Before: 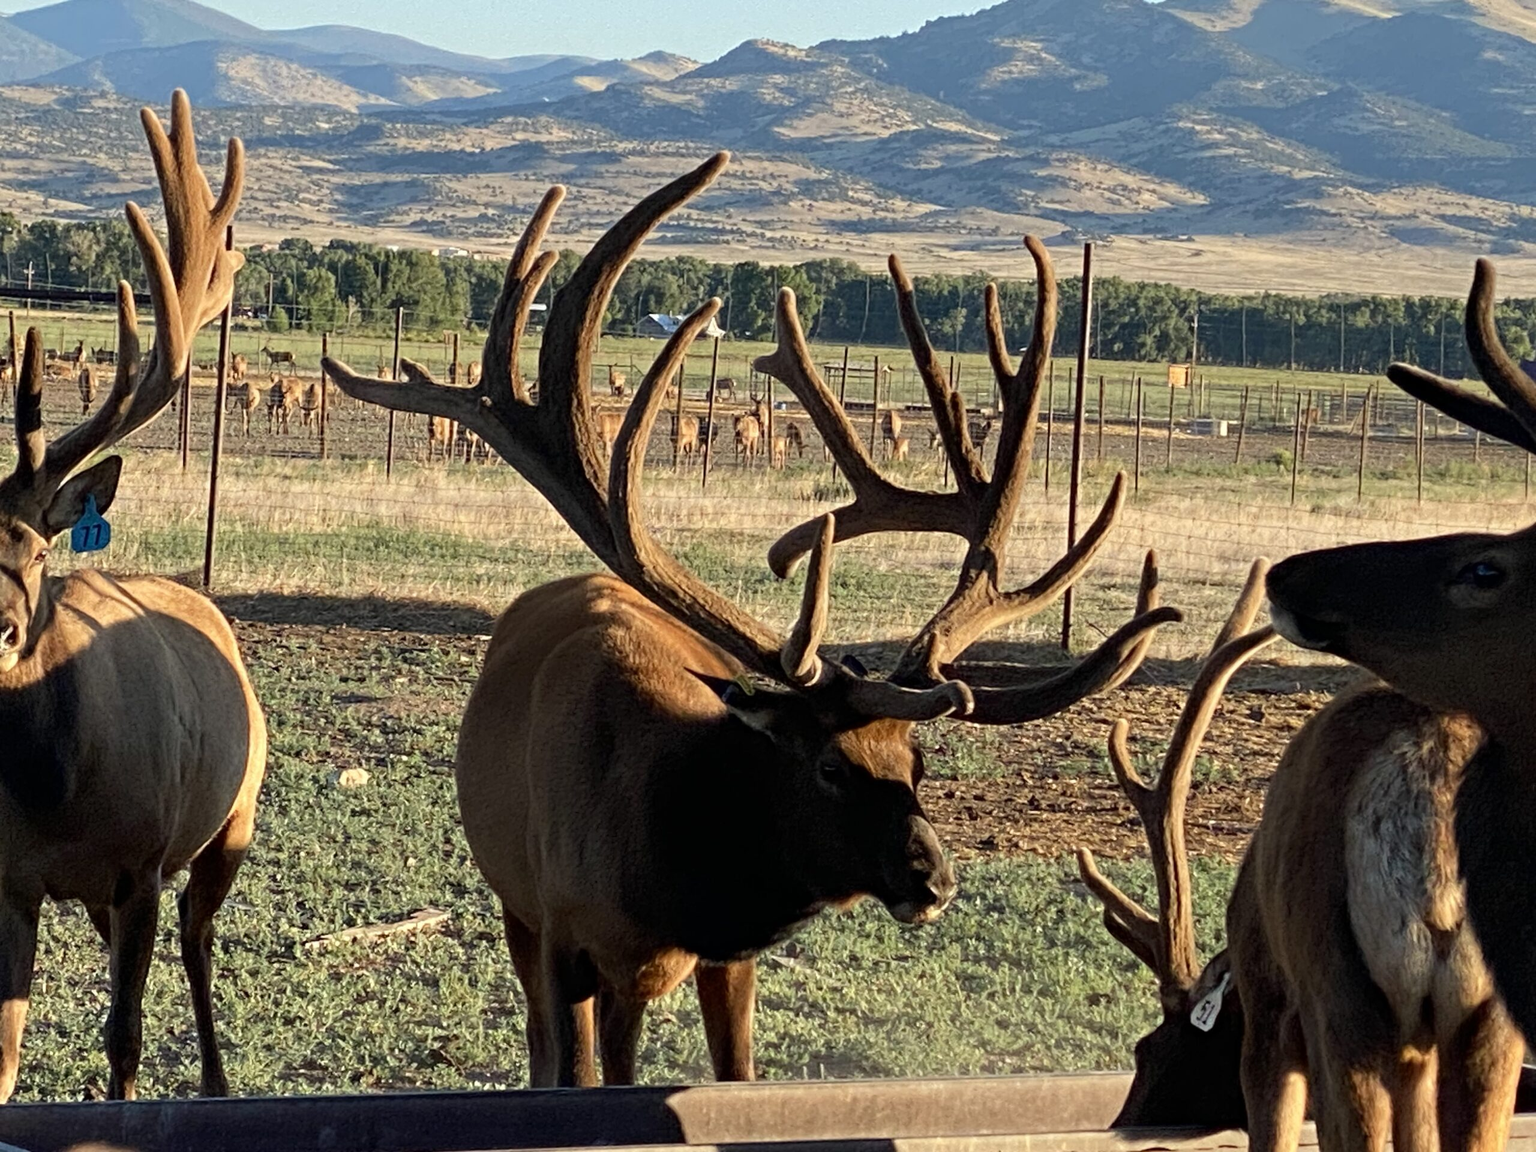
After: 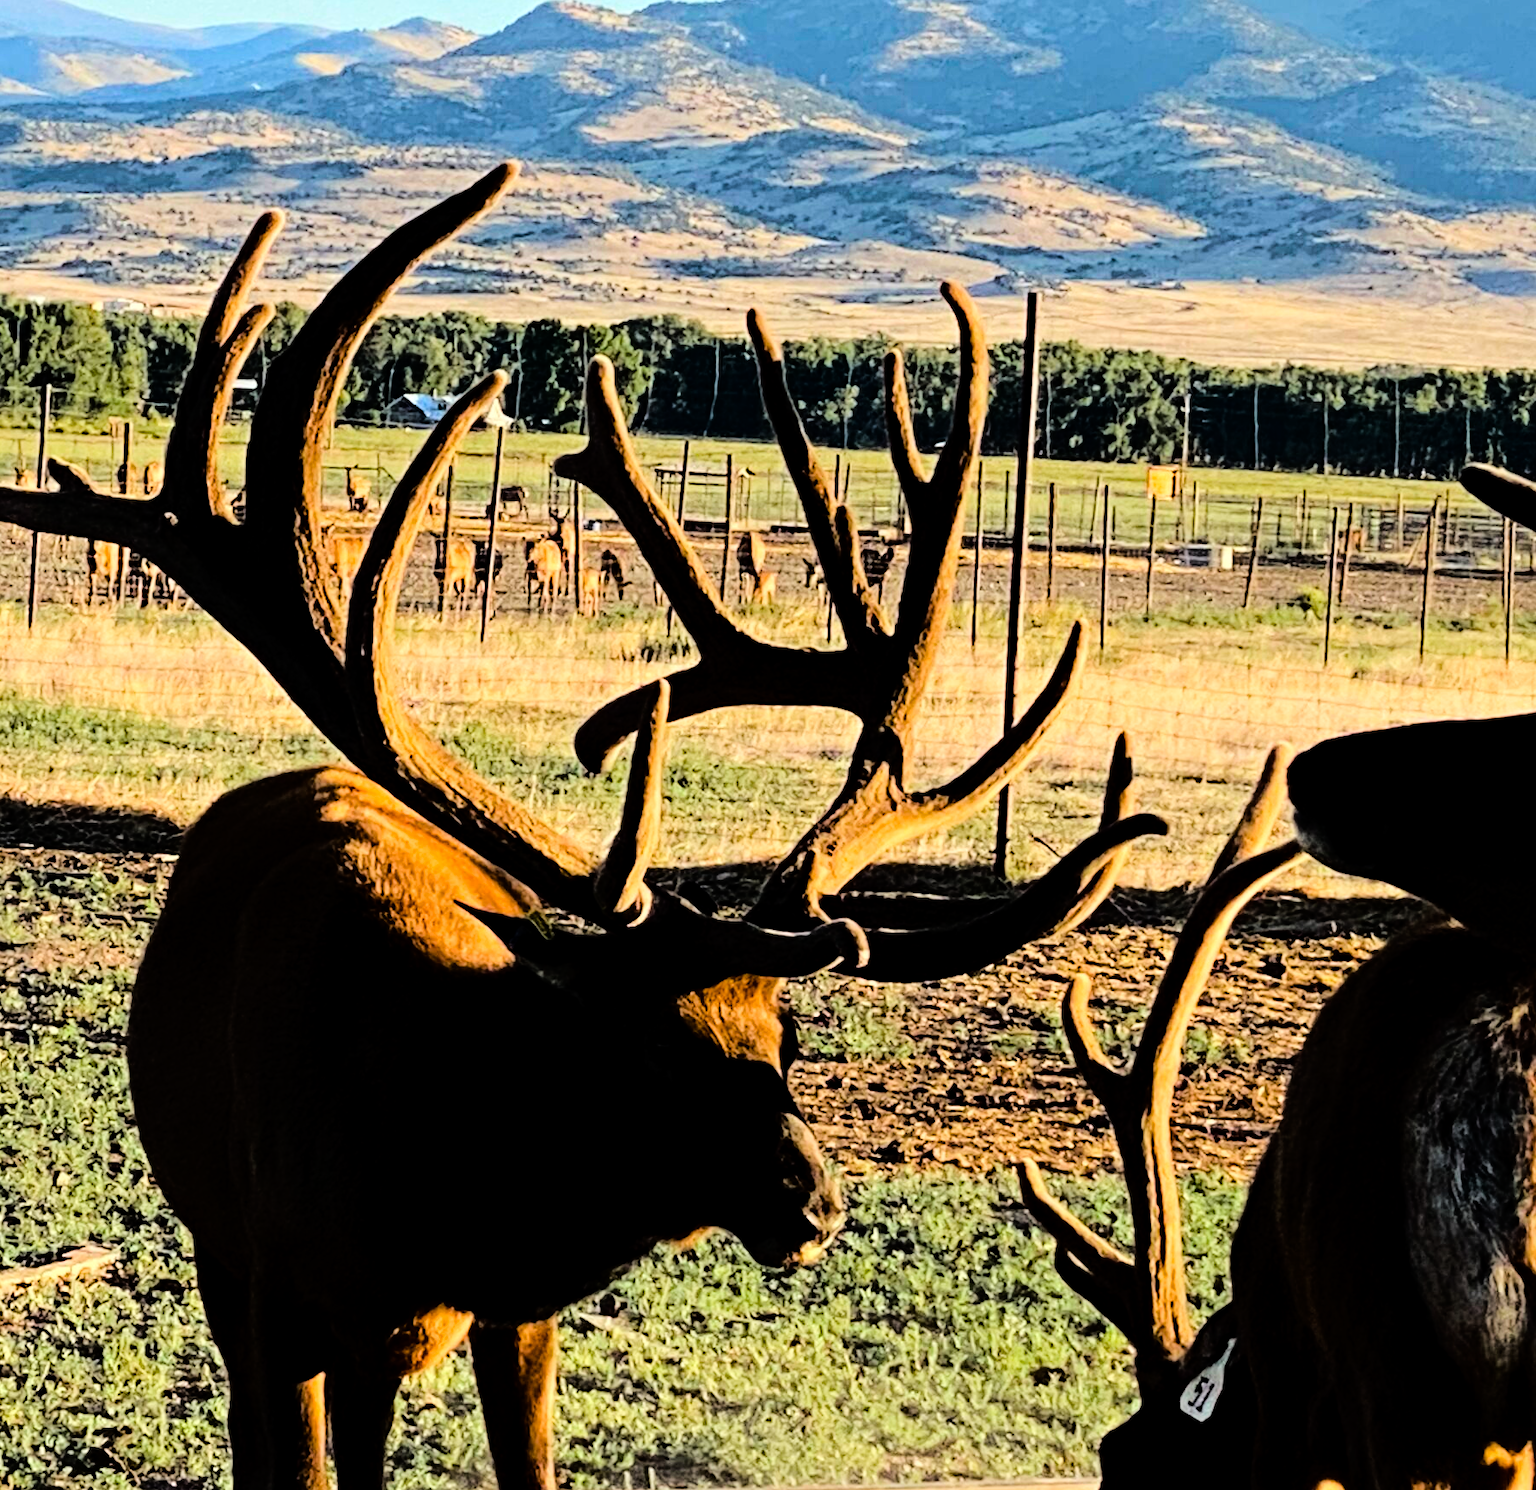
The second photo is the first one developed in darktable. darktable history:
color balance rgb: power › luminance -9.131%, perceptual saturation grading › global saturation 19.46%
crop and rotate: left 23.944%, top 3.403%, right 6.236%, bottom 6.254%
base curve: curves: ch0 [(0, 0) (0.036, 0.01) (0.123, 0.254) (0.258, 0.504) (0.507, 0.748) (1, 1)]
exposure: black level correction 0.007, compensate highlight preservation false
haze removal: compatibility mode true, adaptive false
